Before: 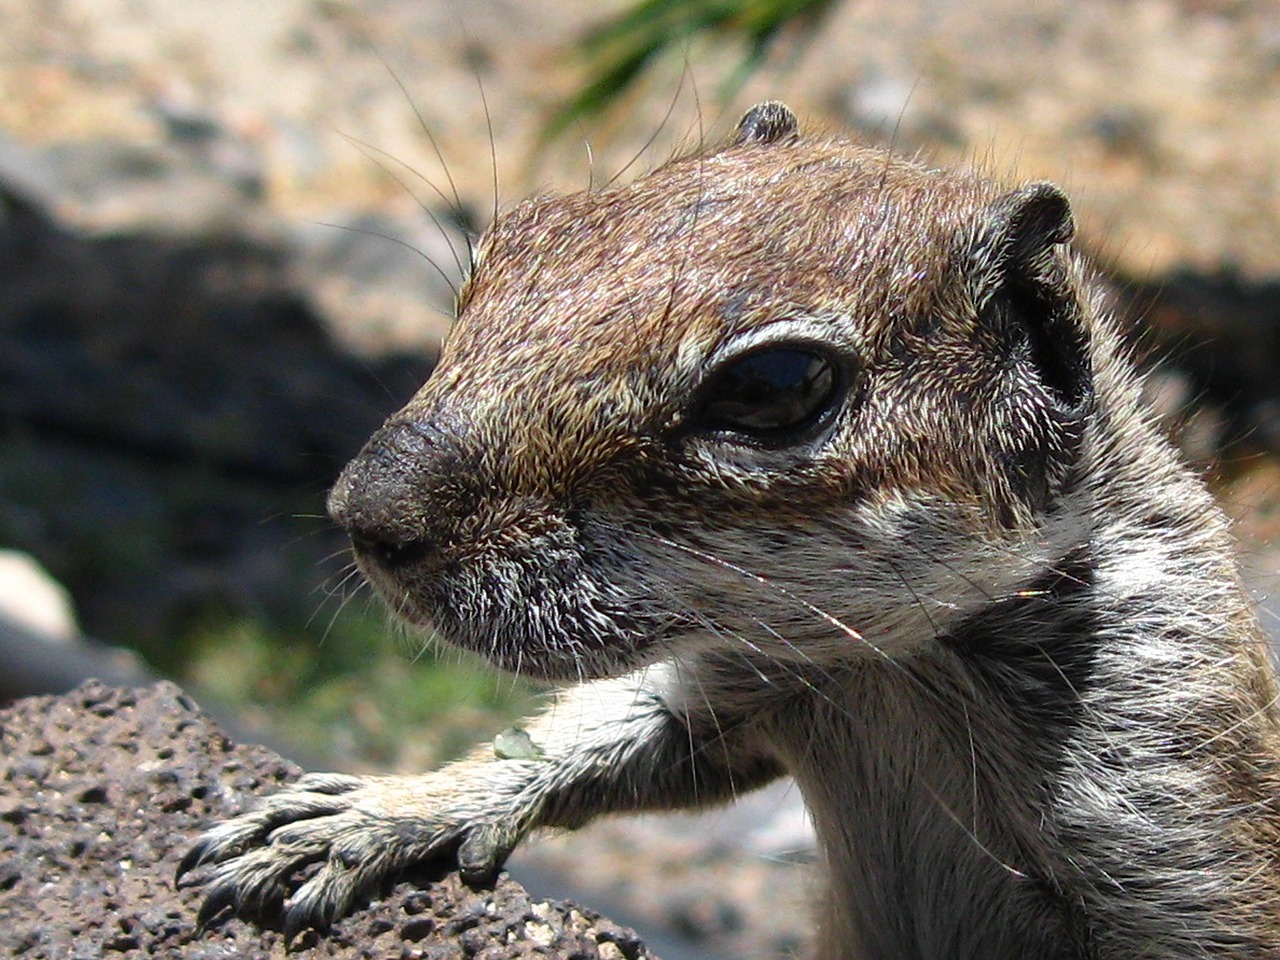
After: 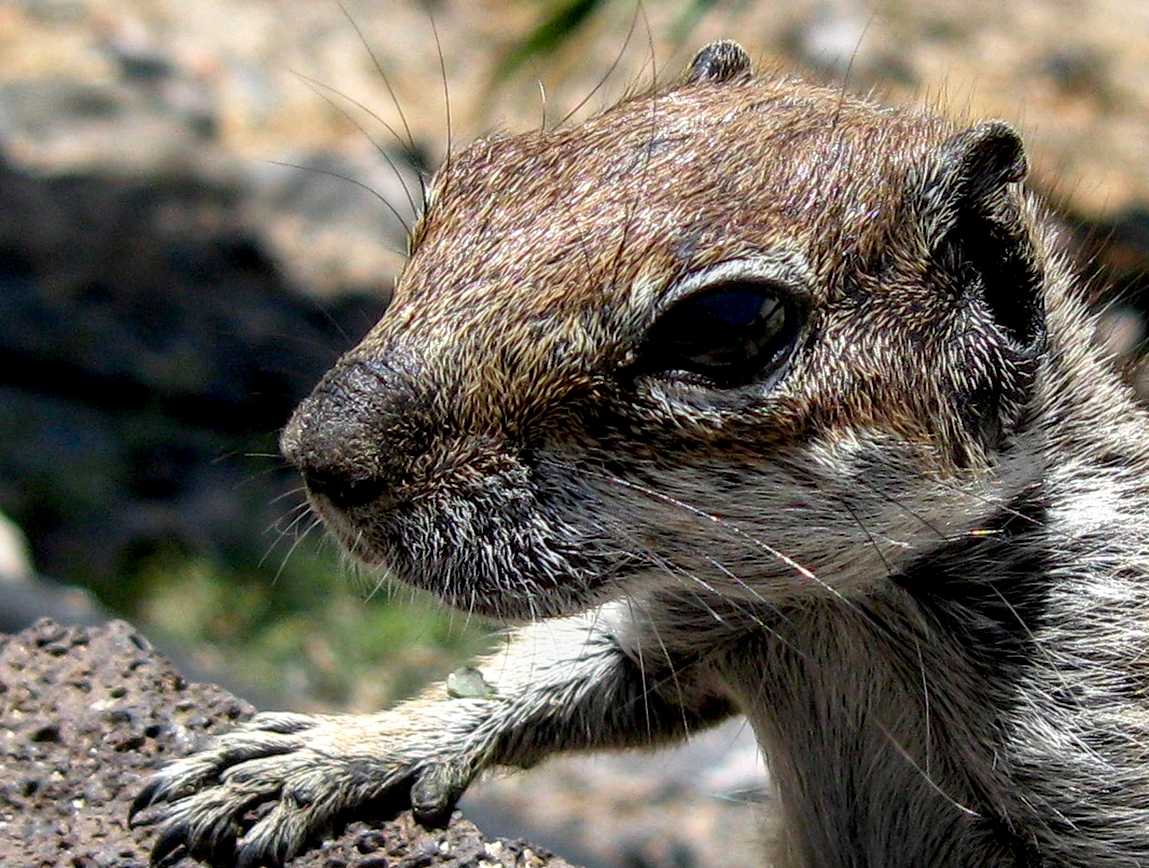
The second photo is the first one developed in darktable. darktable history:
crop: left 3.714%, top 6.355%, right 6.462%, bottom 3.19%
exposure: black level correction 0.009, exposure 0.015 EV, compensate highlight preservation false
local contrast: on, module defaults
